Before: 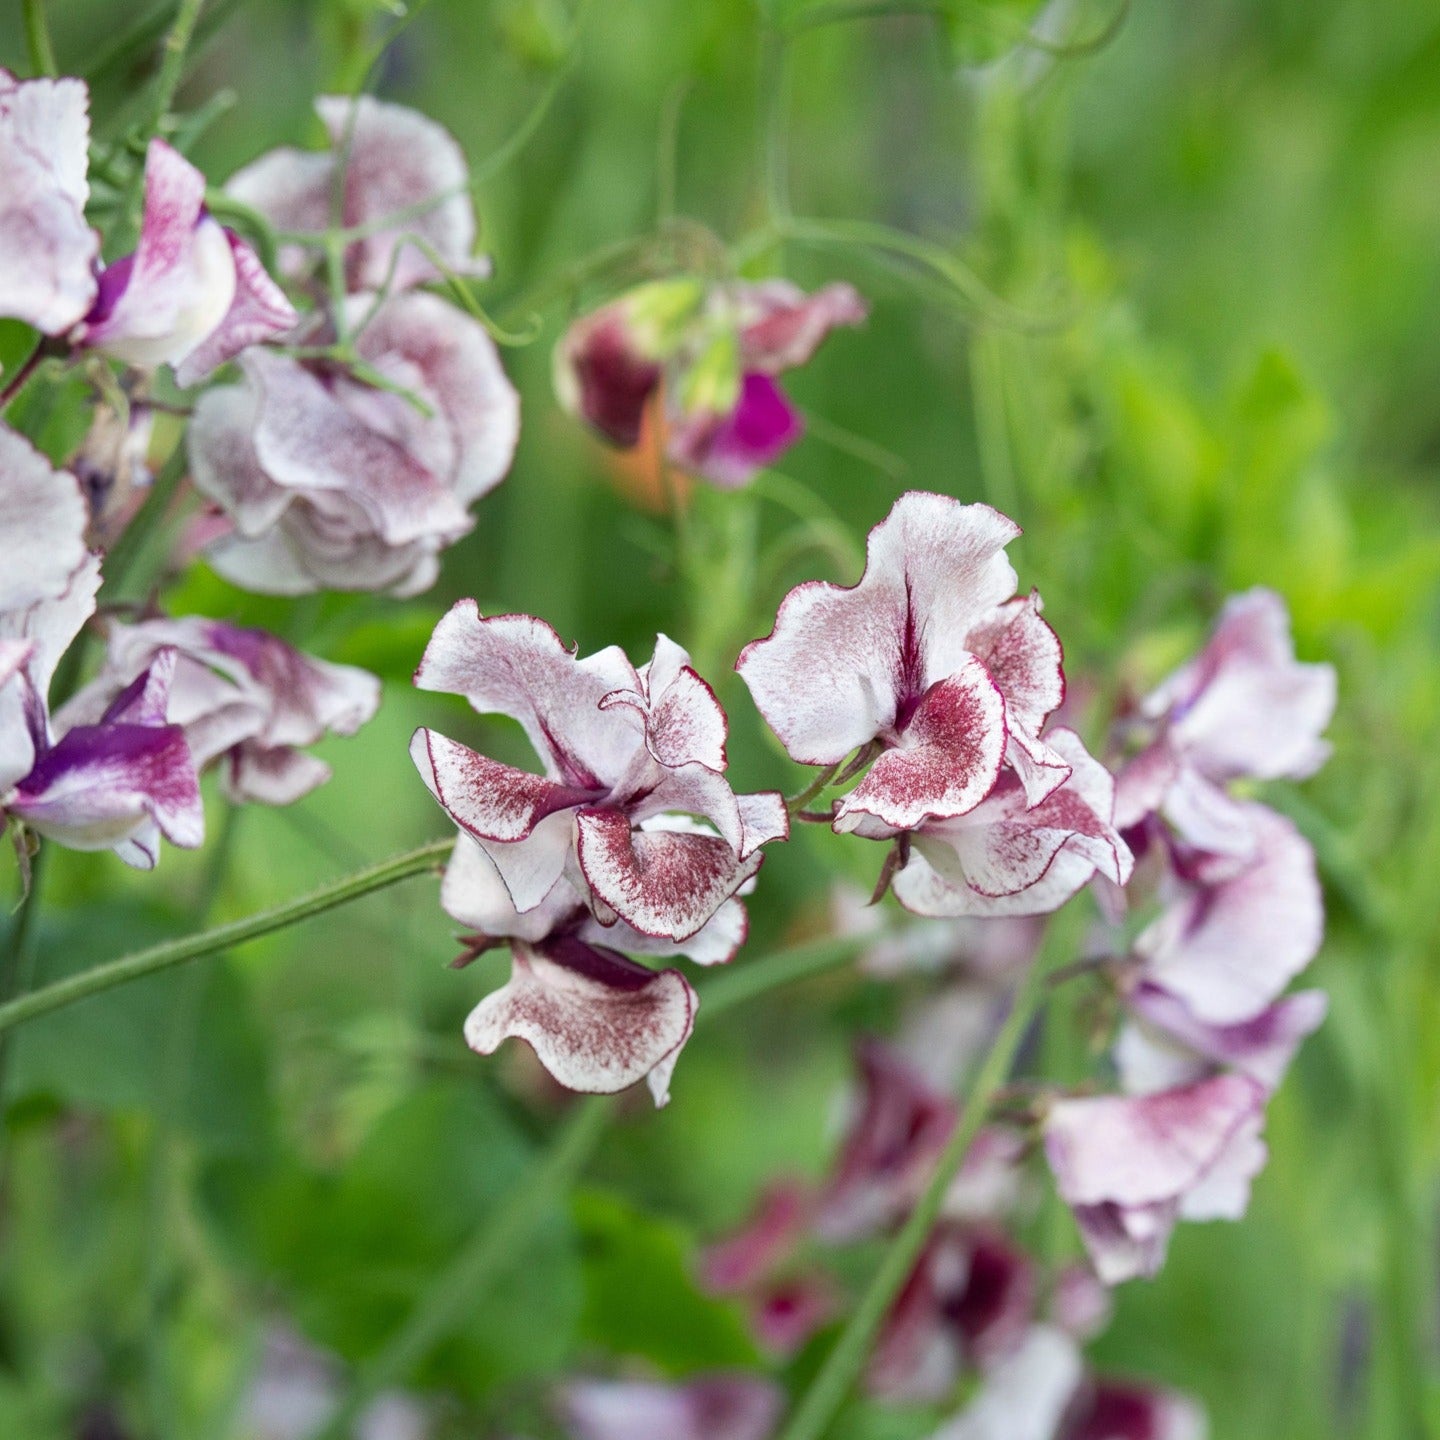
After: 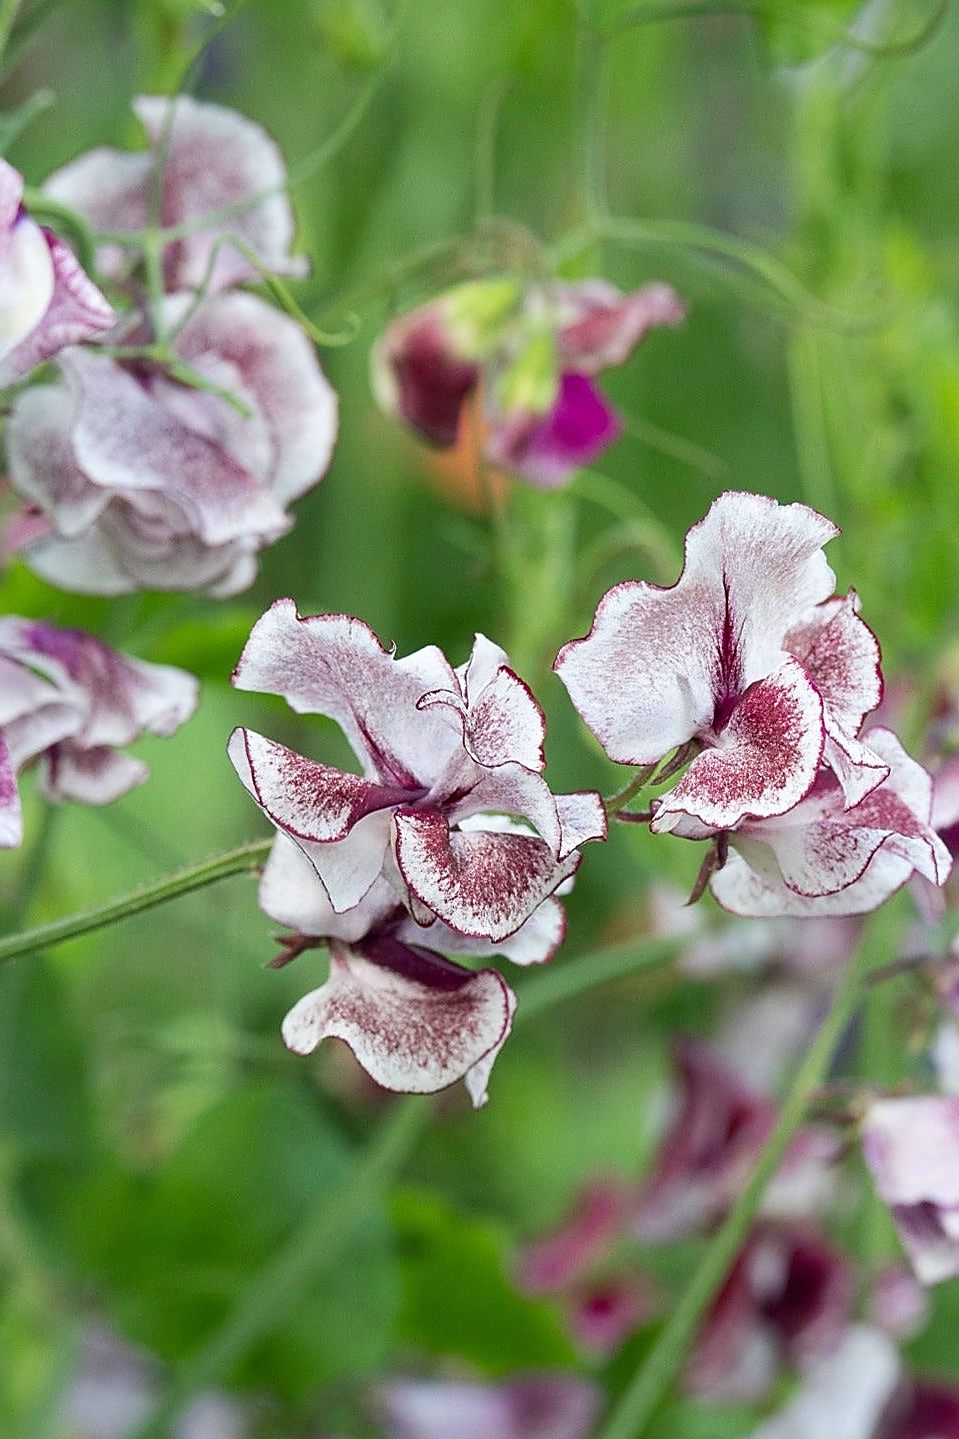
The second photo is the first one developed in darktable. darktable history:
crop and rotate: left 12.648%, right 20.685%
sharpen: radius 1.4, amount 1.25, threshold 0.7
white balance: red 0.986, blue 1.01
